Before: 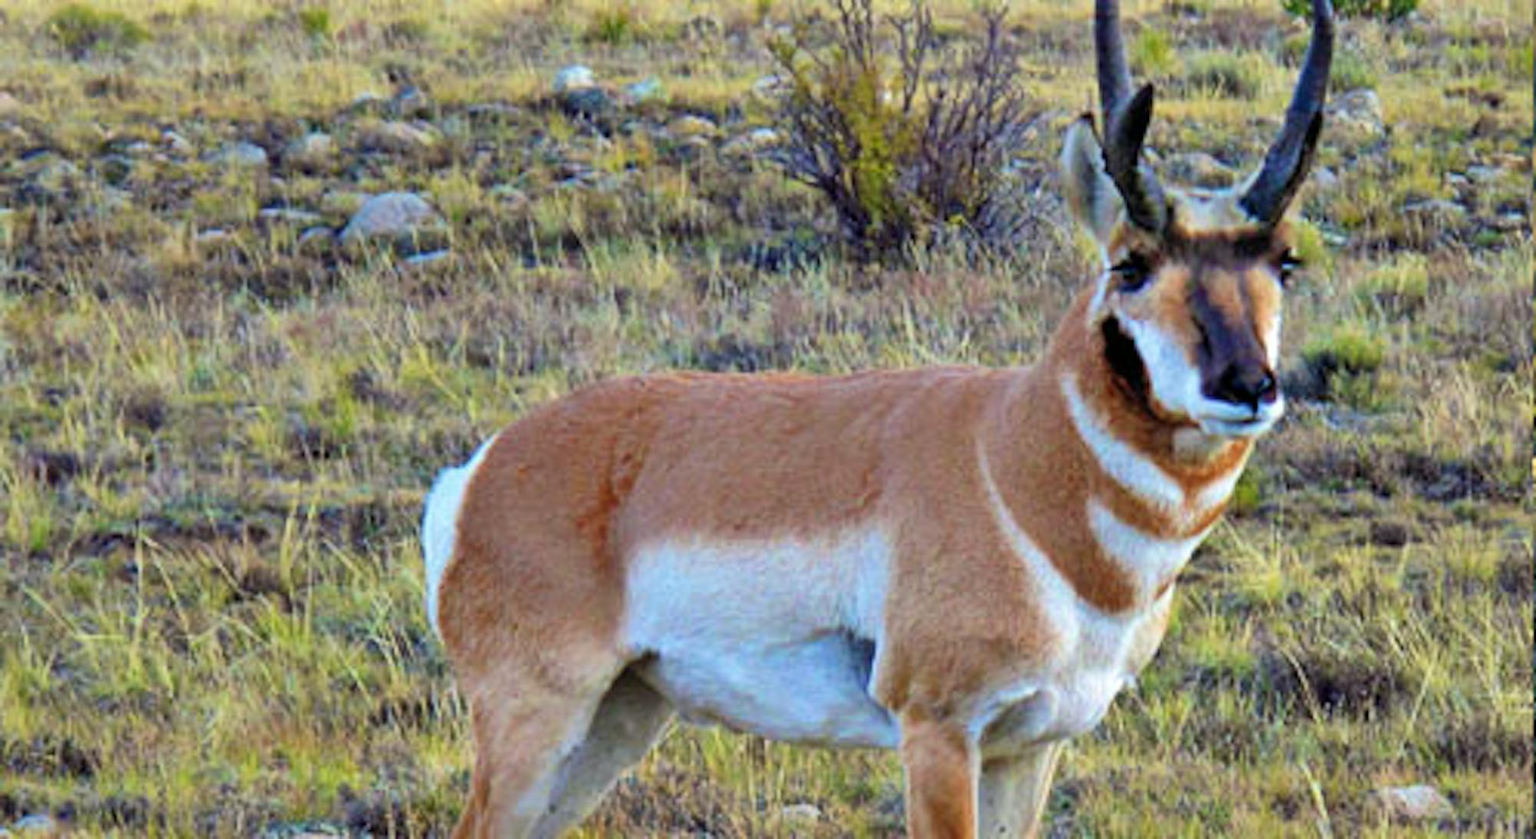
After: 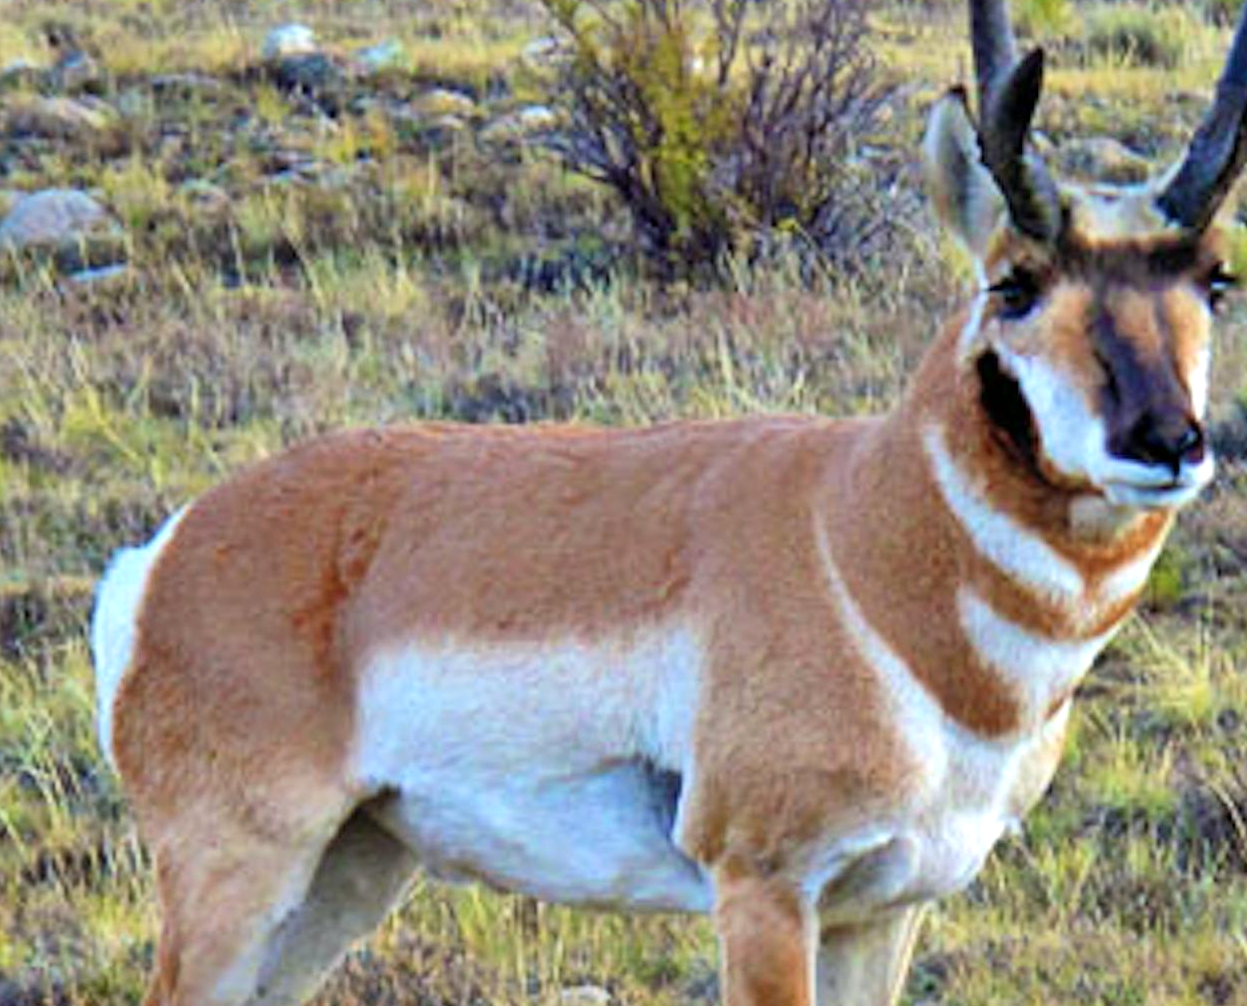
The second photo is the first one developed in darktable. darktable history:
shadows and highlights: radius 44.78, white point adjustment 6.64, compress 79.65%, highlights color adjustment 78.42%, soften with gaussian
crop and rotate: left 22.918%, top 5.629%, right 14.711%, bottom 2.247%
